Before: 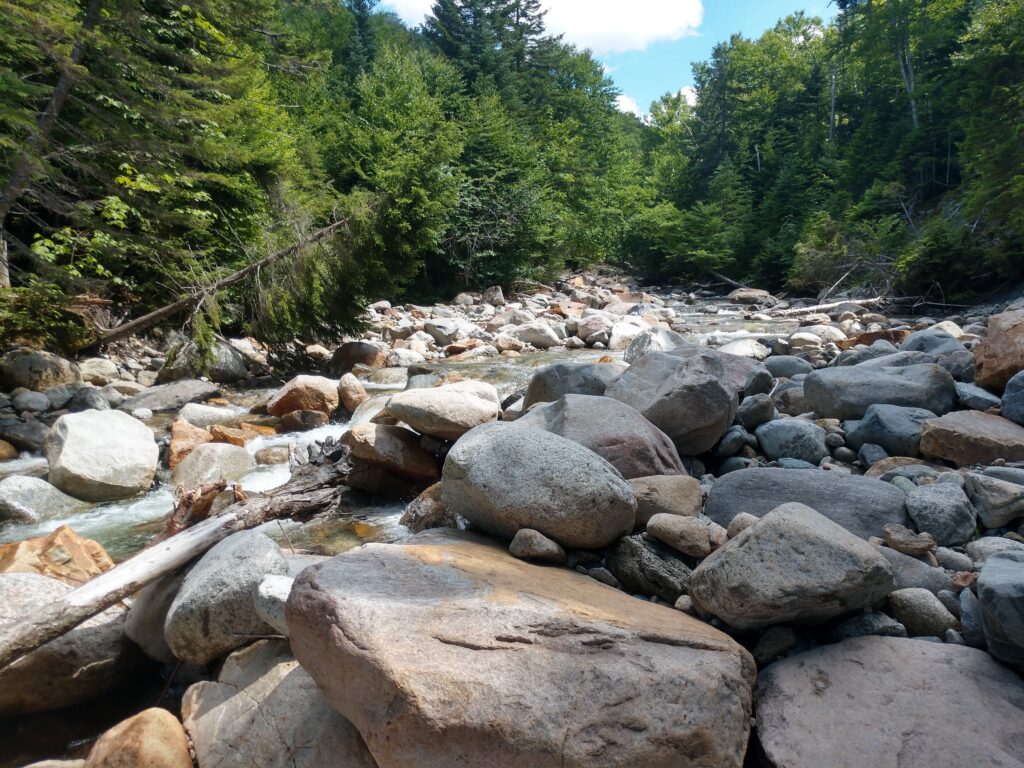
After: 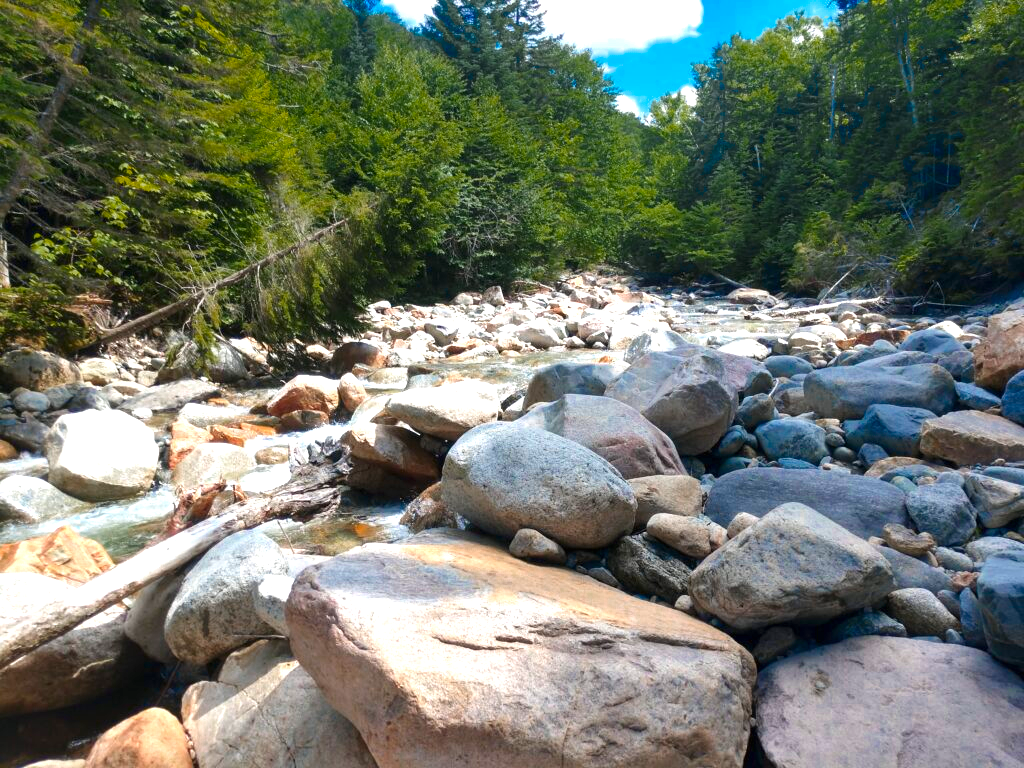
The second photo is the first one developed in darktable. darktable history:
color zones: curves: ch0 [(0, 0.553) (0.123, 0.58) (0.23, 0.419) (0.468, 0.155) (0.605, 0.132) (0.723, 0.063) (0.833, 0.172) (0.921, 0.468)]; ch1 [(0.025, 0.645) (0.229, 0.584) (0.326, 0.551) (0.537, 0.446) (0.599, 0.911) (0.708, 1) (0.805, 0.944)]; ch2 [(0.086, 0.468) (0.254, 0.464) (0.638, 0.564) (0.702, 0.592) (0.768, 0.564)]
exposure: black level correction 0, exposure 0.9 EV, compensate highlight preservation false
